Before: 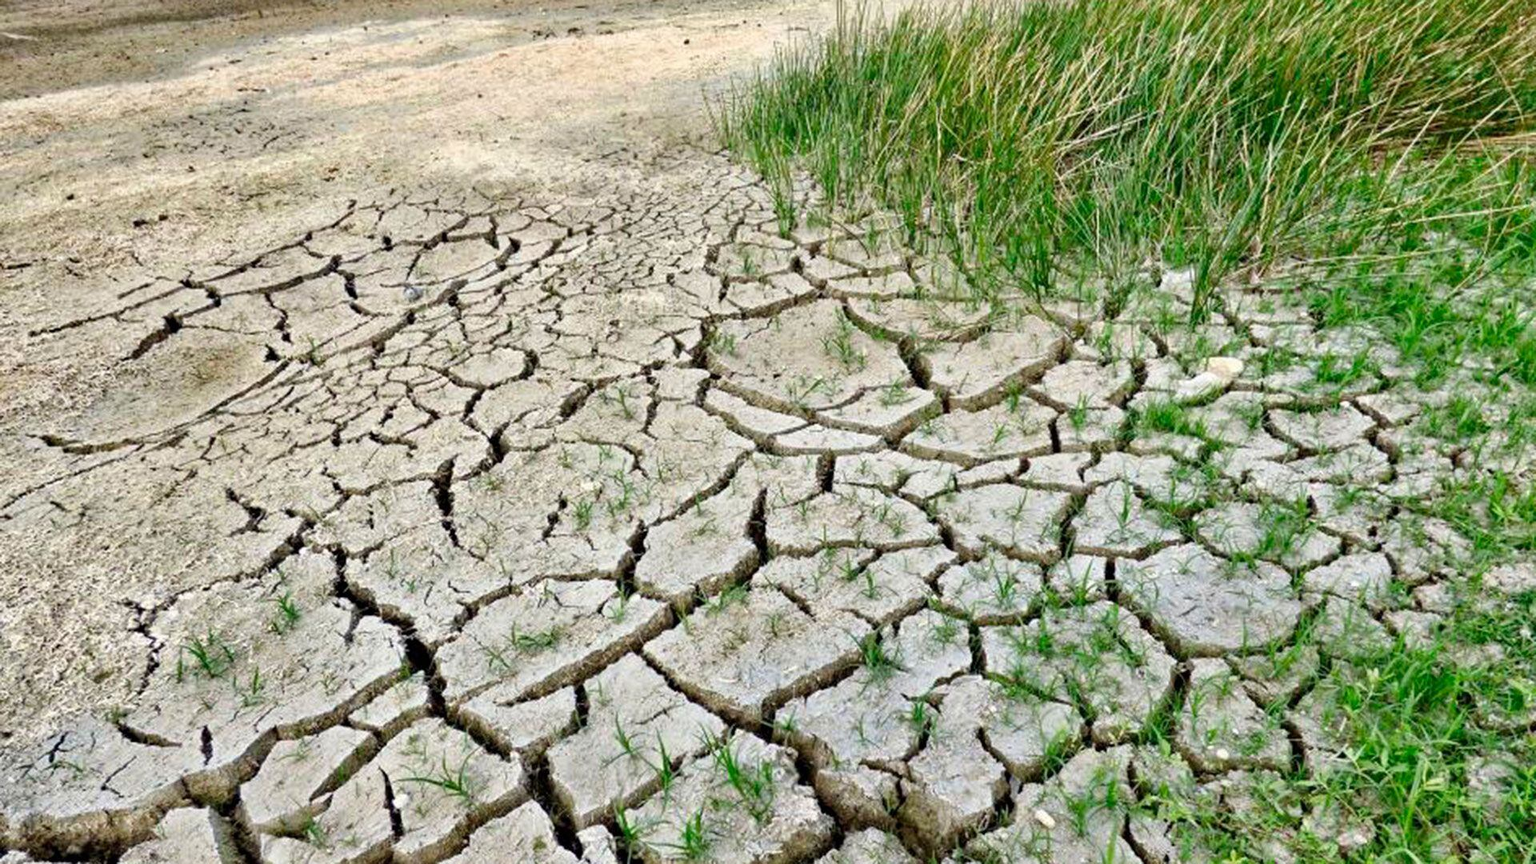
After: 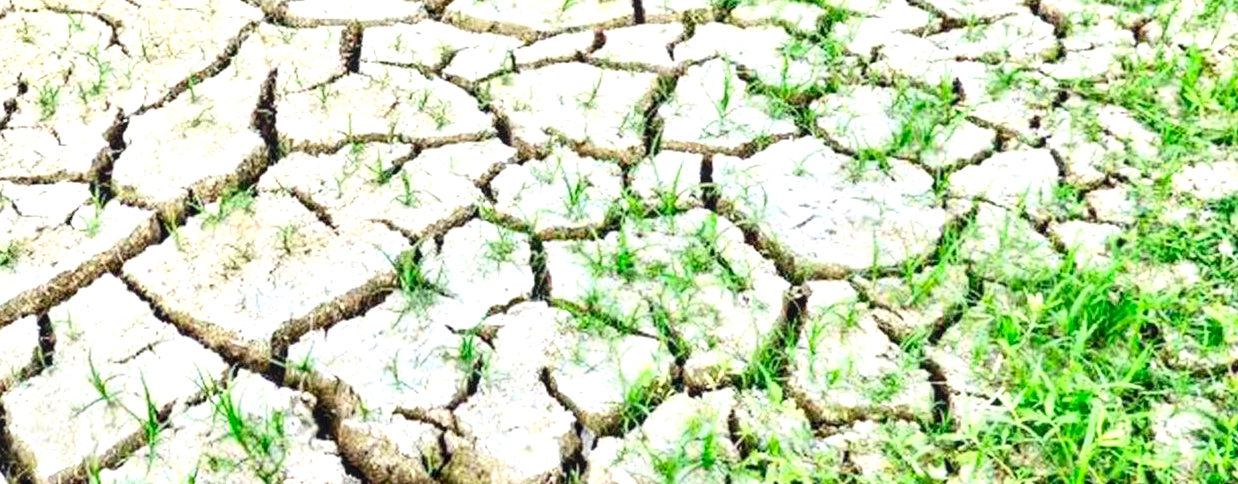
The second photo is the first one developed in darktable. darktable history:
crop and rotate: left 35.509%, top 50.238%, bottom 4.934%
contrast brightness saturation: contrast 0.2, brightness 0.15, saturation 0.14
exposure: black level correction 0, exposure 1.1 EV, compensate exposure bias true, compensate highlight preservation false
local contrast: detail 130%
